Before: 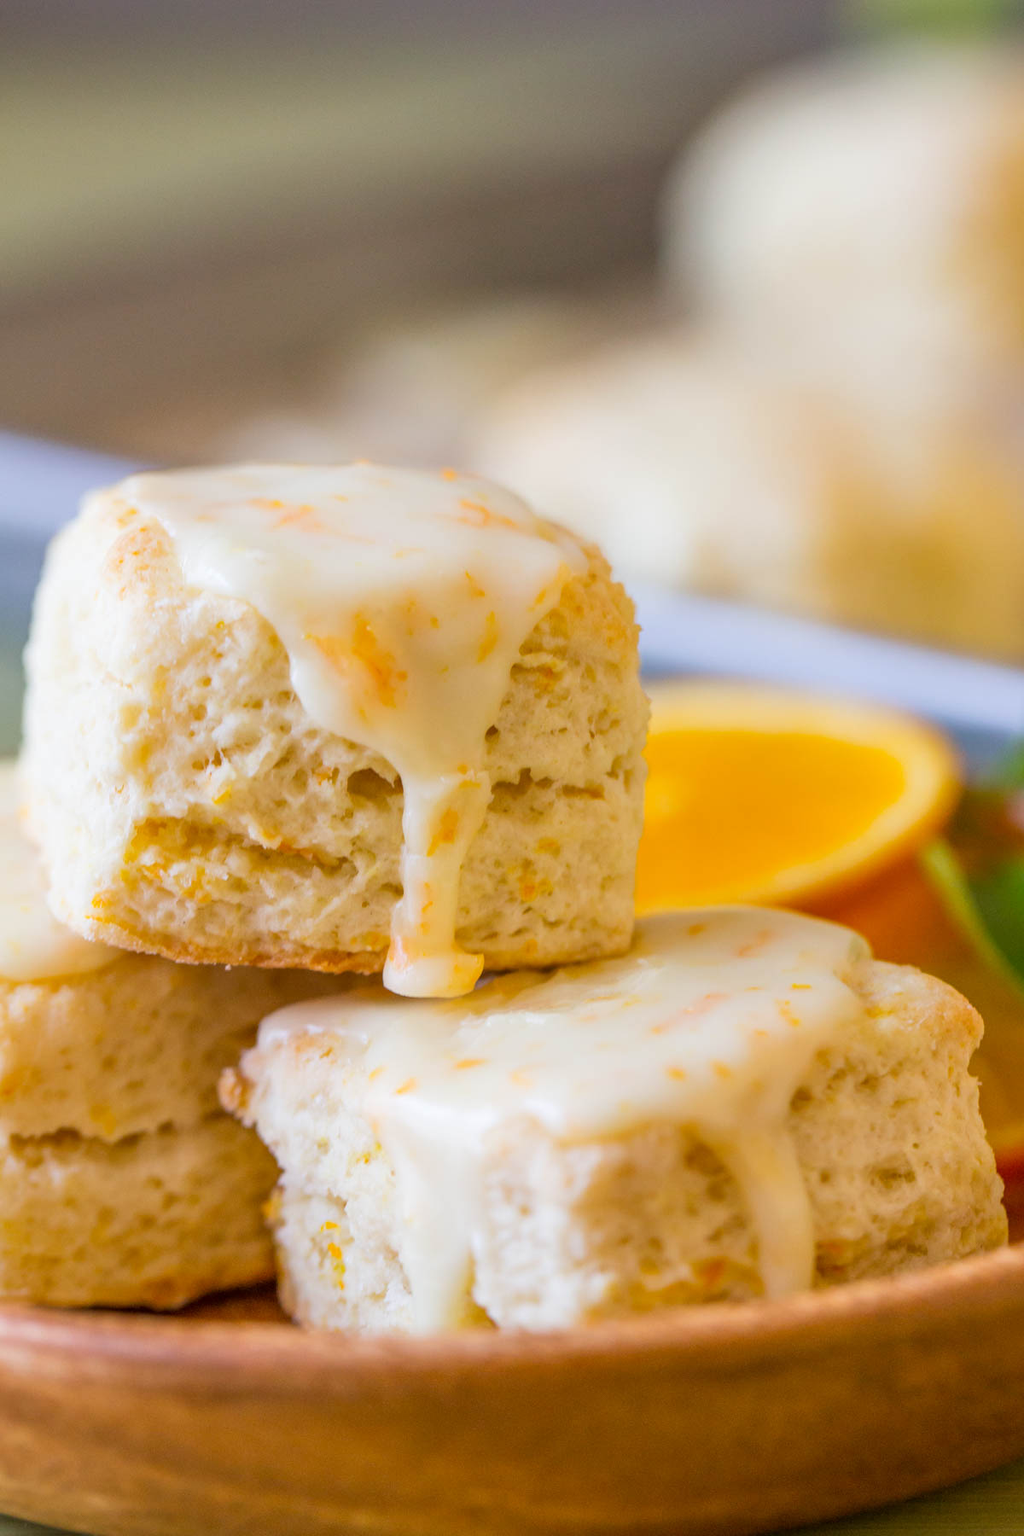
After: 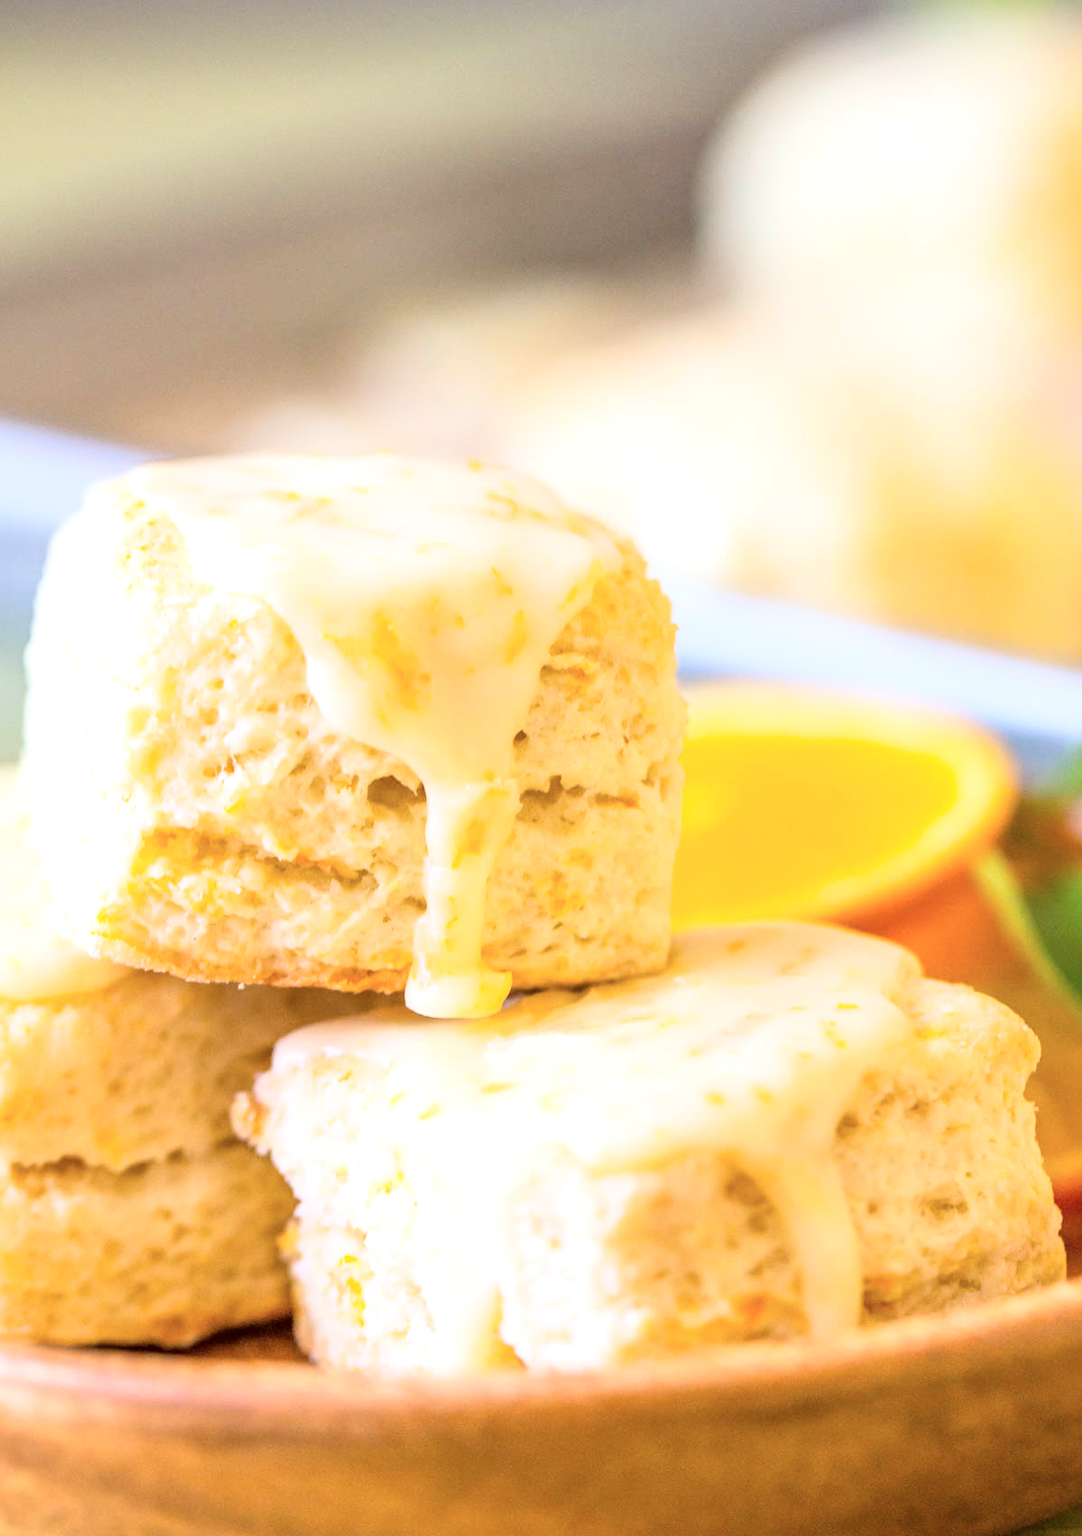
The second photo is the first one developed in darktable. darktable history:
exposure: black level correction 0, exposure 0.499 EV, compensate highlight preservation false
tone curve: curves: ch0 [(0, 0) (0.004, 0.001) (0.133, 0.132) (0.325, 0.395) (0.455, 0.565) (0.832, 0.925) (1, 1)], color space Lab, independent channels, preserve colors none
crop and rotate: top 2.326%, bottom 3.086%
